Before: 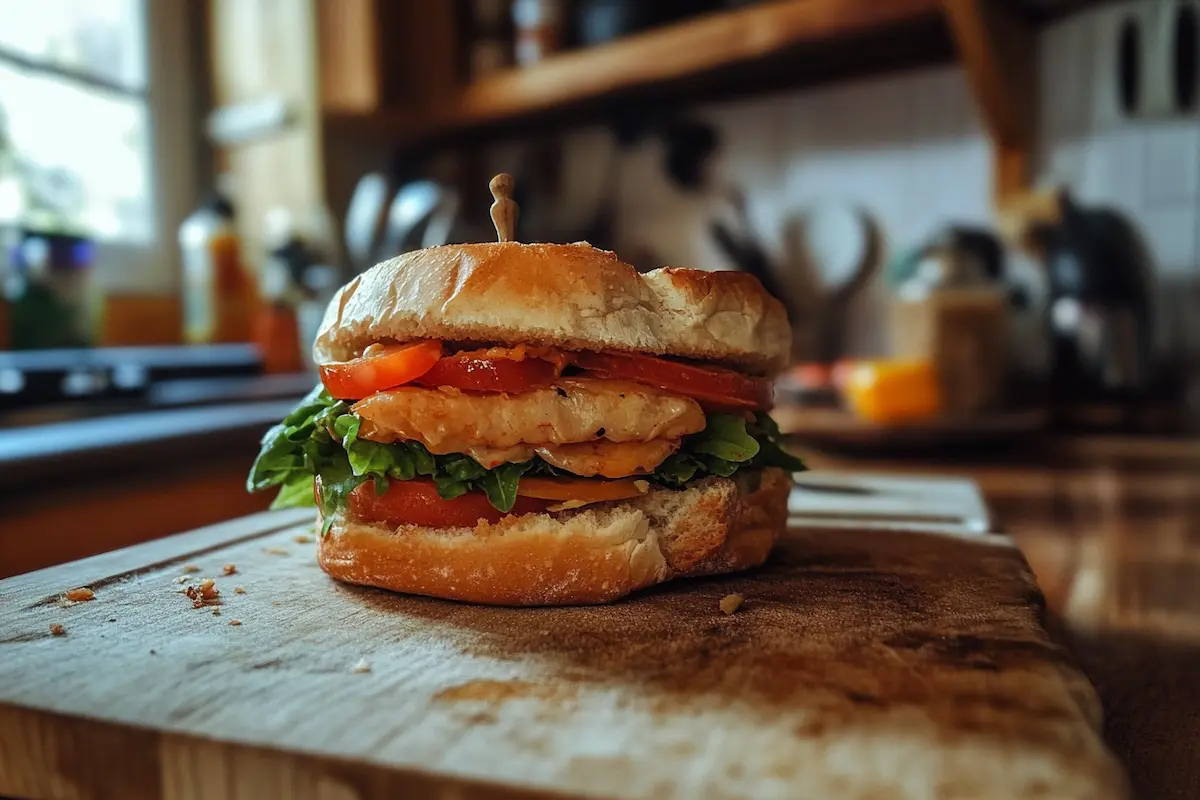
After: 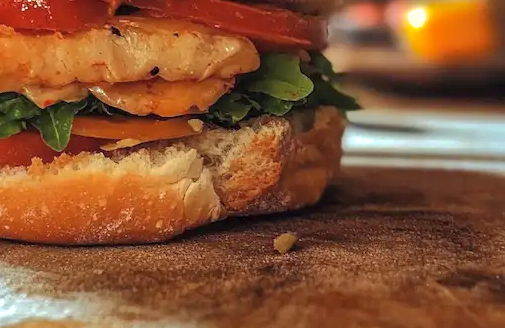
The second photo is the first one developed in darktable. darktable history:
shadows and highlights: shadows 40, highlights -60
contrast brightness saturation: saturation -0.05
crop: left 37.221%, top 45.169%, right 20.63%, bottom 13.777%
exposure: exposure 0.935 EV, compensate highlight preservation false
